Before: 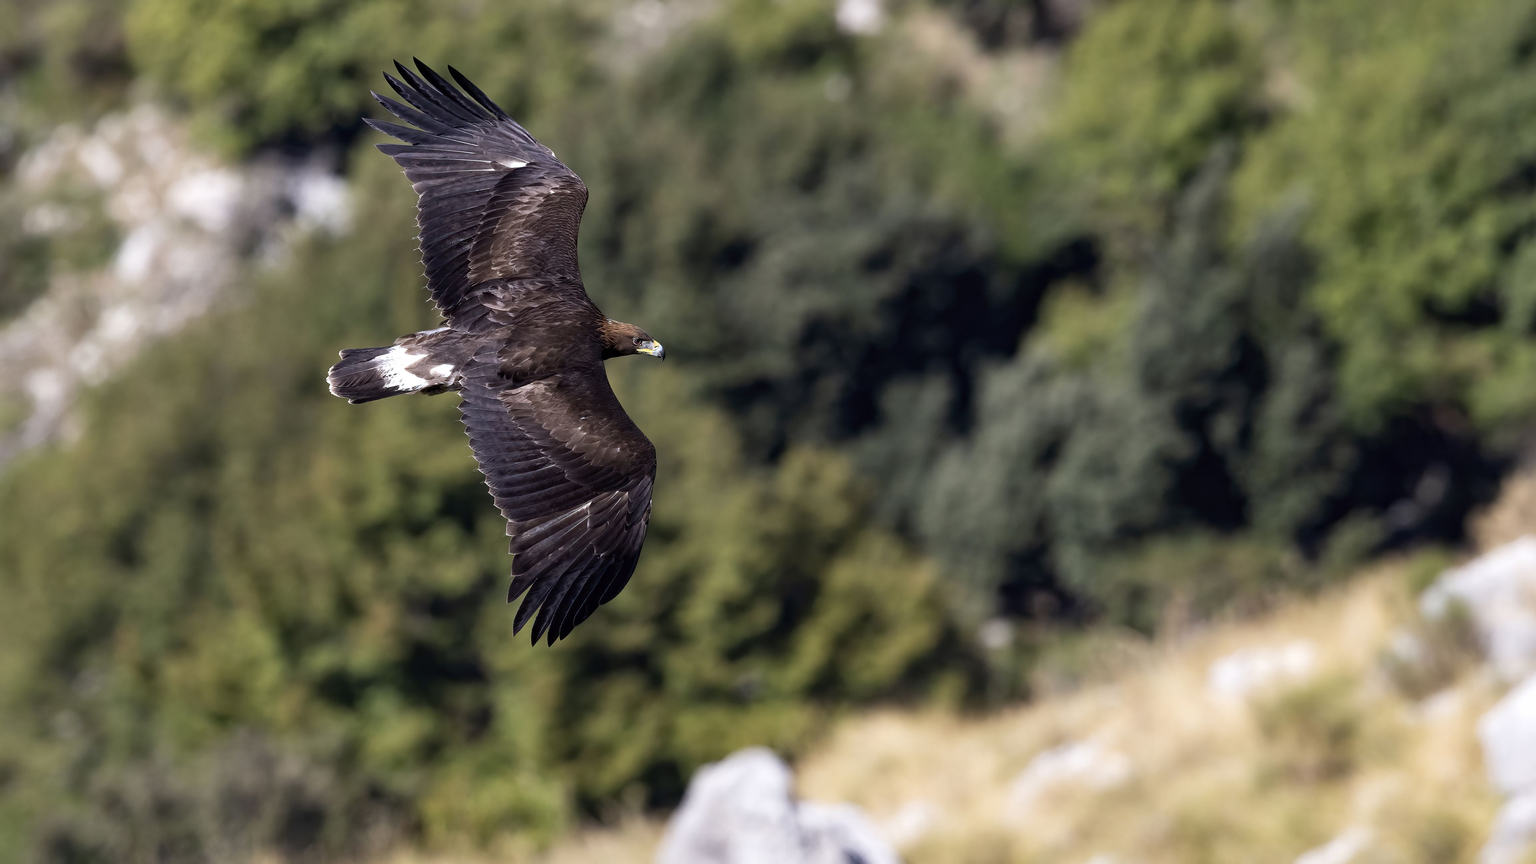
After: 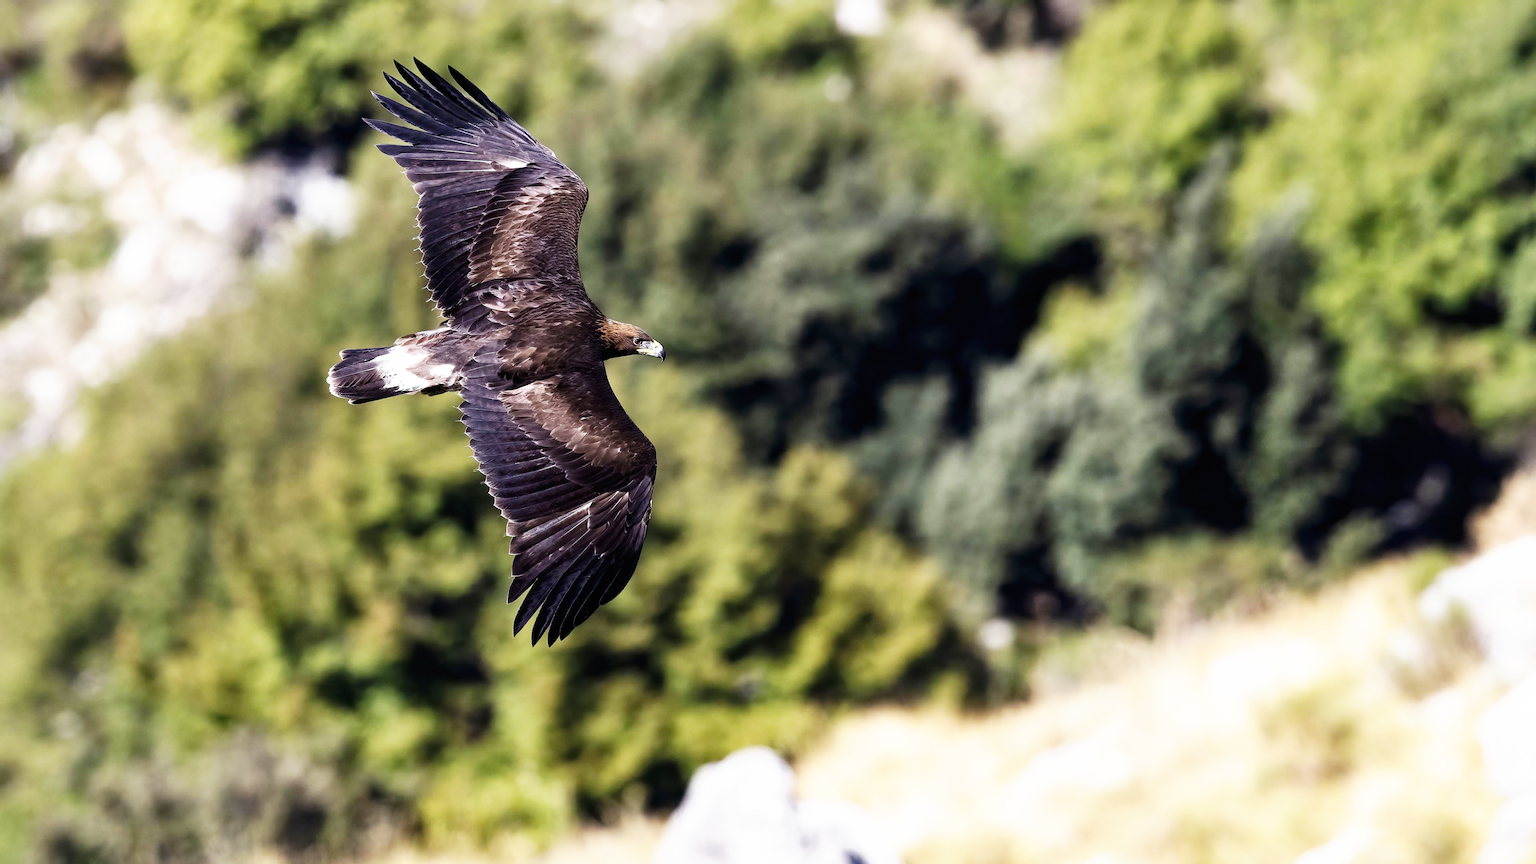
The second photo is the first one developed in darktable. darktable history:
color zones: curves: ch0 [(0, 0.497) (0.143, 0.5) (0.286, 0.5) (0.429, 0.483) (0.571, 0.116) (0.714, -0.006) (0.857, 0.28) (1, 0.497)]
base curve: curves: ch0 [(0, 0) (0.007, 0.004) (0.027, 0.03) (0.046, 0.07) (0.207, 0.54) (0.442, 0.872) (0.673, 0.972) (1, 1)], preserve colors none
